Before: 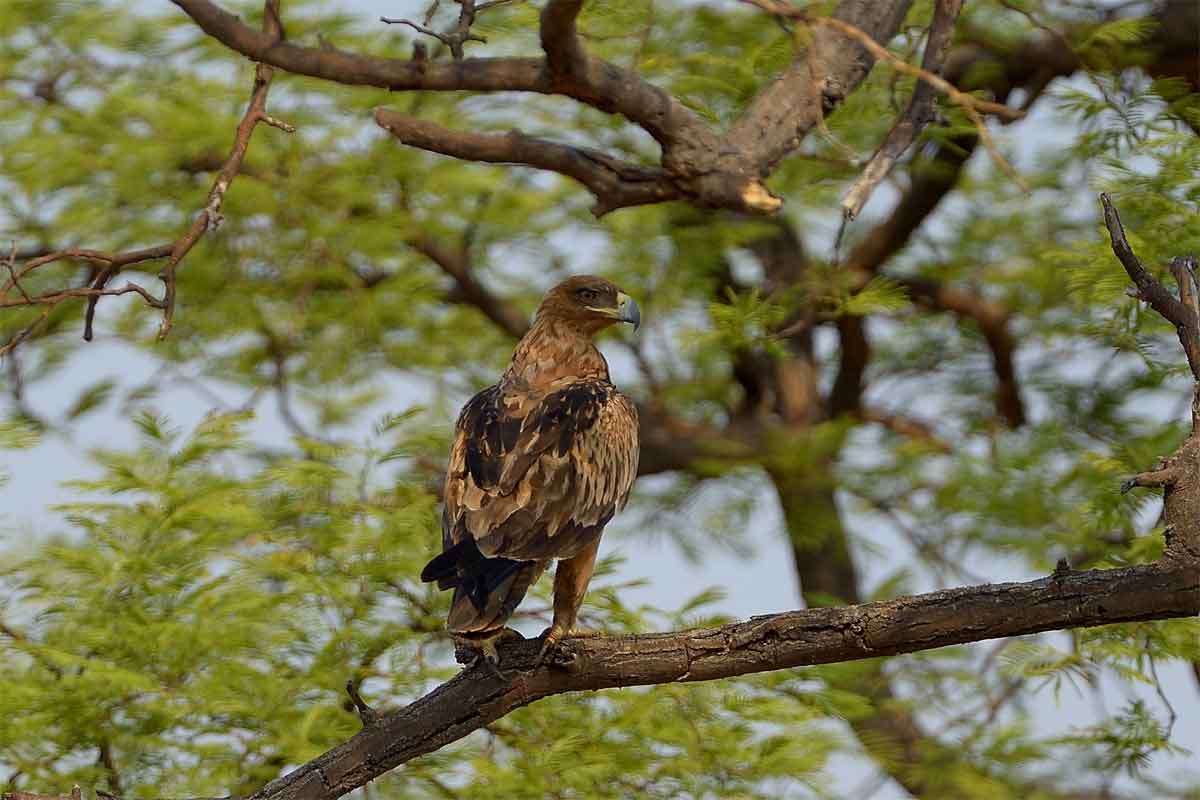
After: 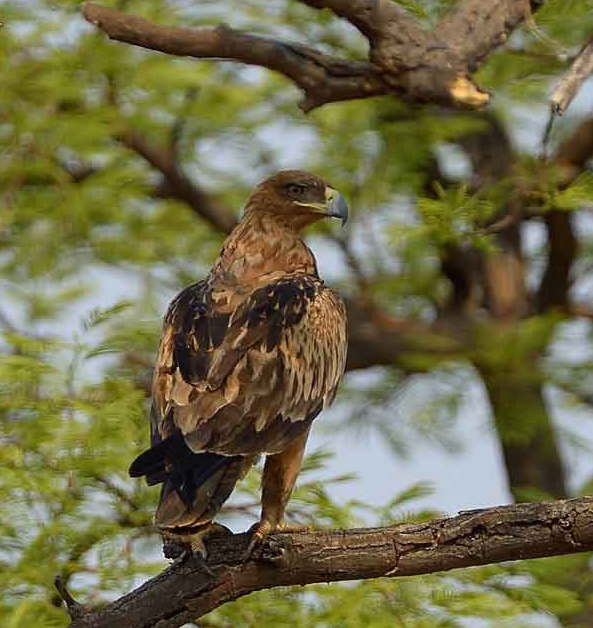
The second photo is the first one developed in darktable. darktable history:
crop and rotate: angle 0.02°, left 24.353%, top 13.219%, right 26.156%, bottom 8.224%
exposure: black level correction -0.001, exposure 0.08 EV, compensate highlight preservation false
